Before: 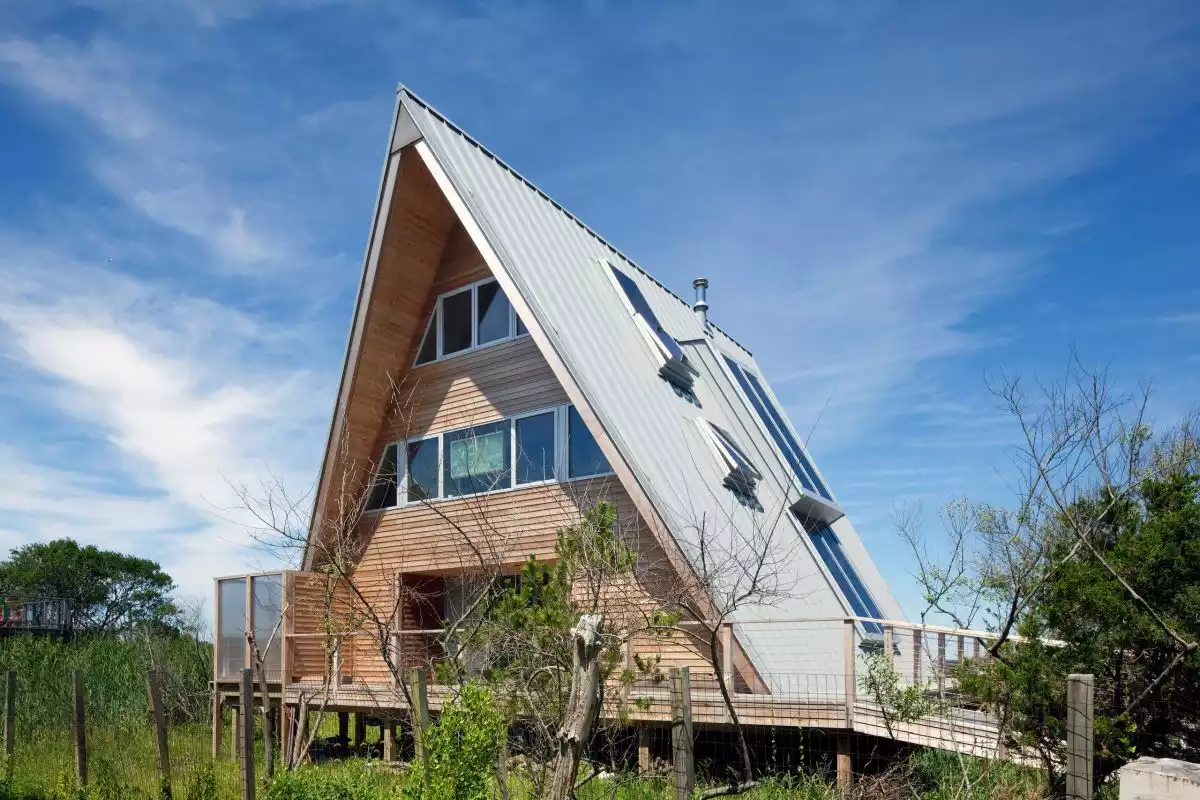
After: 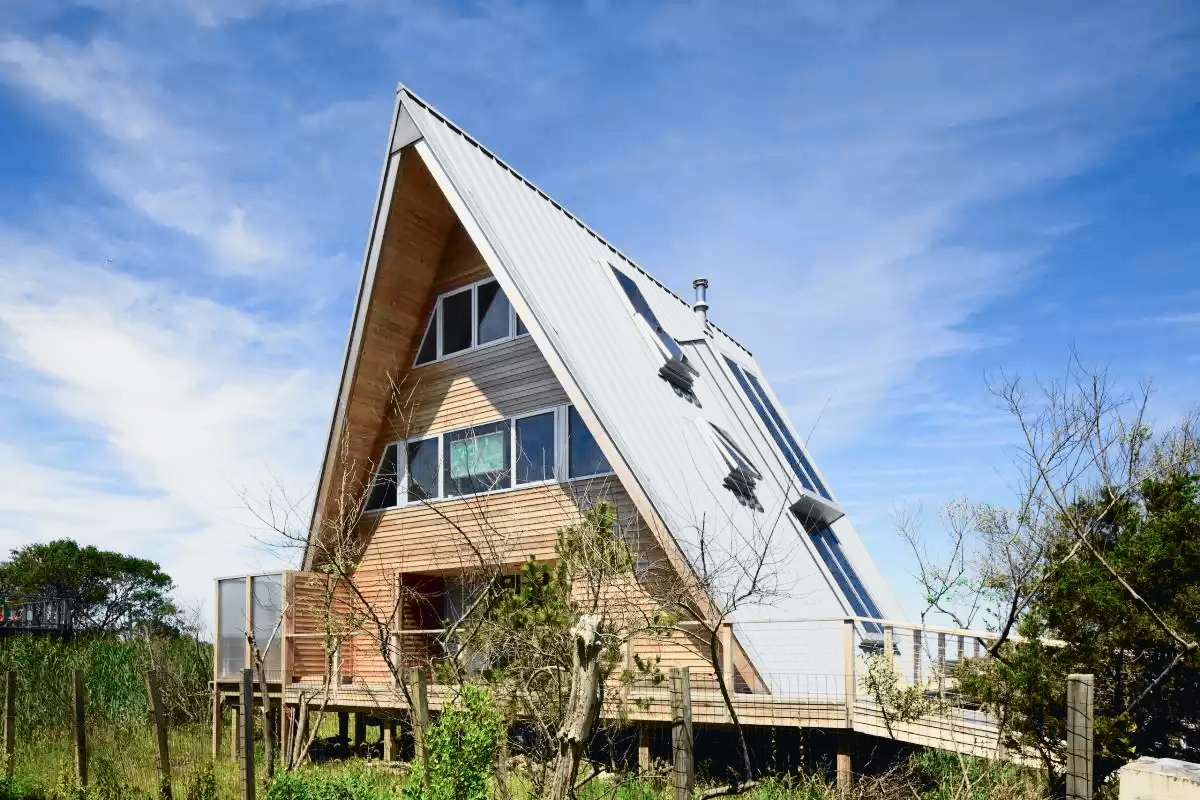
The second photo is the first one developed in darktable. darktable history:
tone curve: curves: ch0 [(0, 0.026) (0.058, 0.036) (0.246, 0.214) (0.437, 0.498) (0.55, 0.644) (0.657, 0.767) (0.822, 0.9) (1, 0.961)]; ch1 [(0, 0) (0.346, 0.307) (0.408, 0.369) (0.453, 0.457) (0.476, 0.489) (0.502, 0.498) (0.521, 0.515) (0.537, 0.531) (0.612, 0.641) (0.676, 0.728) (1, 1)]; ch2 [(0, 0) (0.346, 0.34) (0.434, 0.46) (0.485, 0.494) (0.5, 0.494) (0.511, 0.508) (0.537, 0.564) (0.579, 0.599) (0.663, 0.67) (1, 1)], color space Lab, independent channels, preserve colors none
